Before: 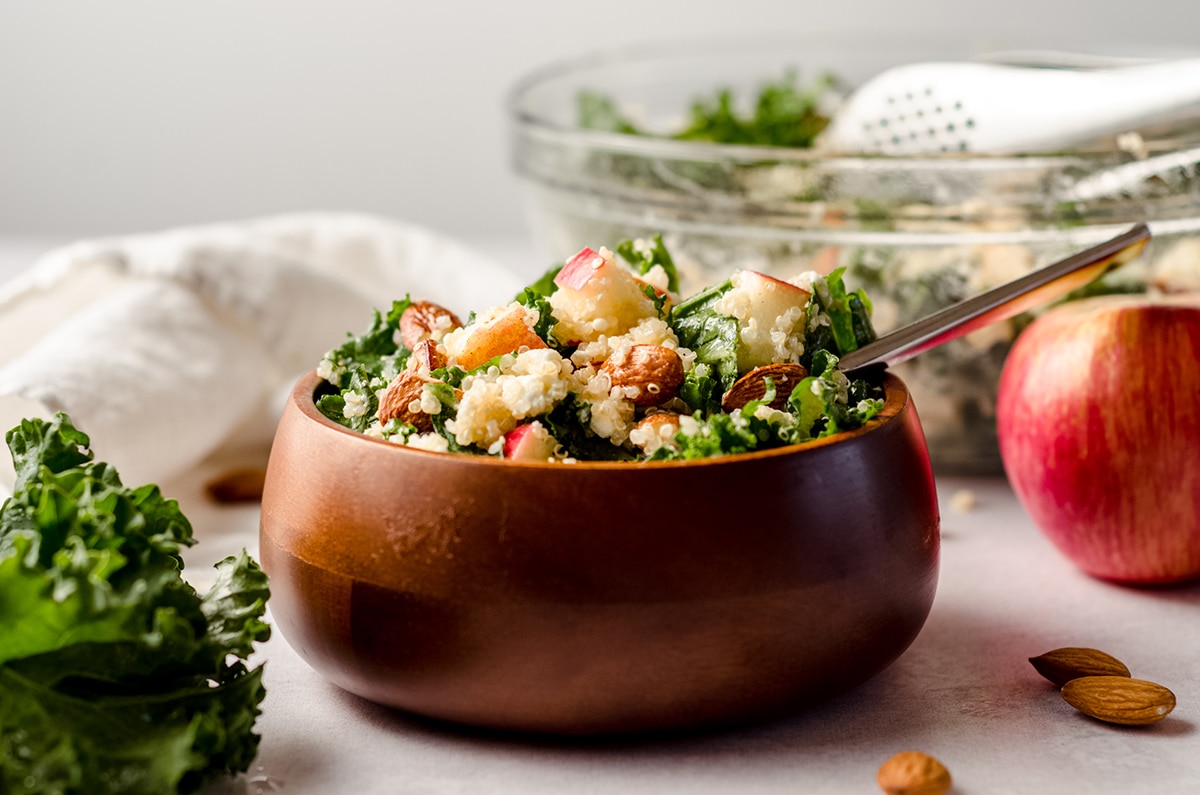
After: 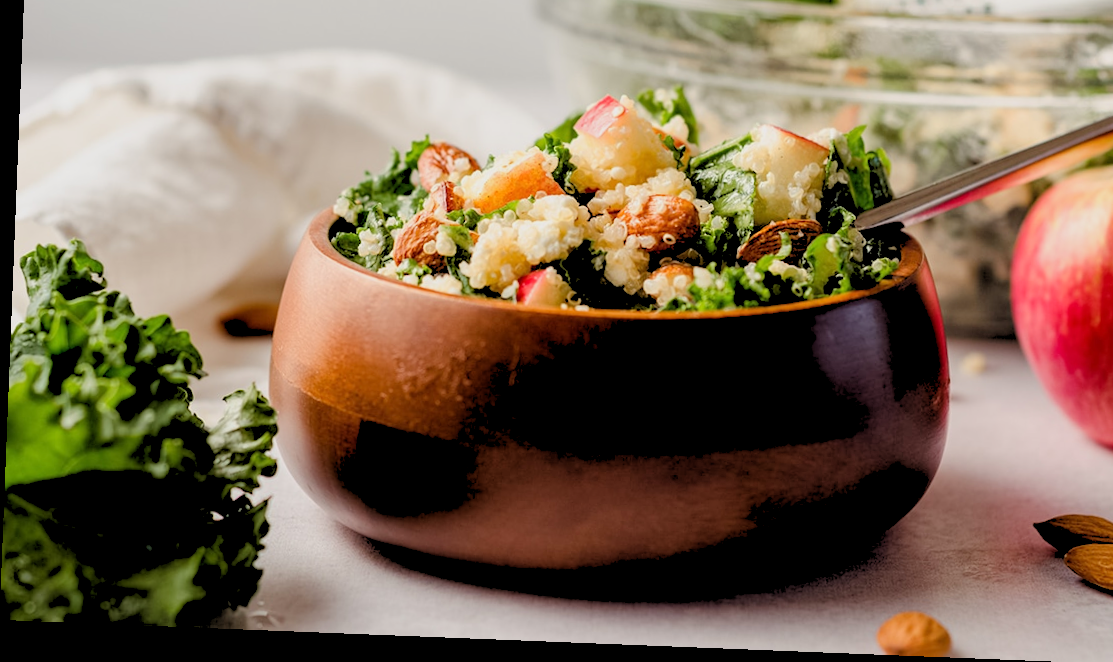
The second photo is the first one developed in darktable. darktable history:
rotate and perspective: rotation 2.27°, automatic cropping off
crop: top 20.916%, right 9.437%, bottom 0.316%
rgb levels: preserve colors sum RGB, levels [[0.038, 0.433, 0.934], [0, 0.5, 1], [0, 0.5, 1]]
